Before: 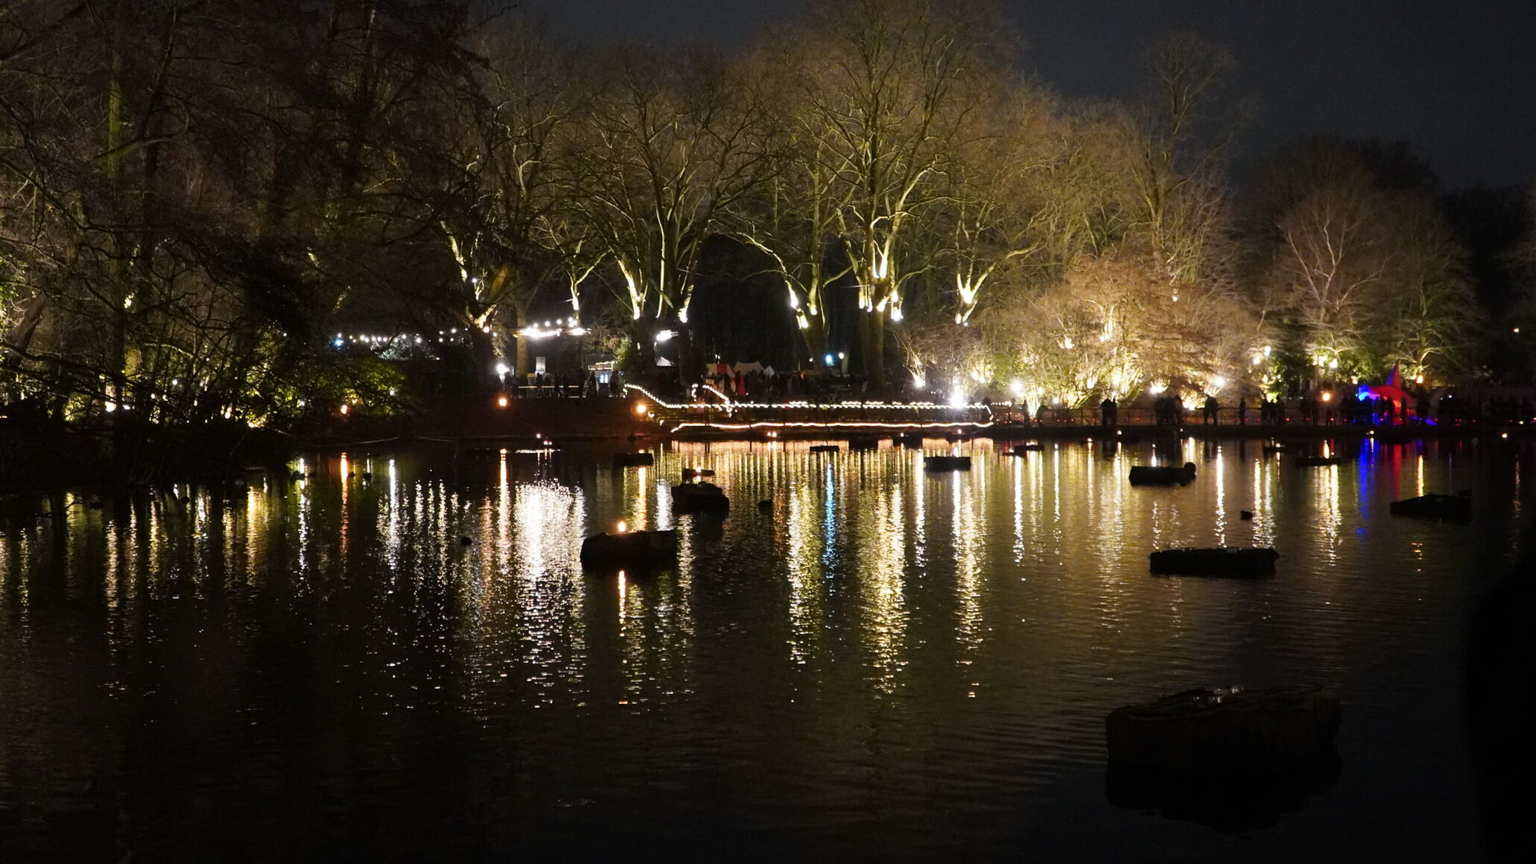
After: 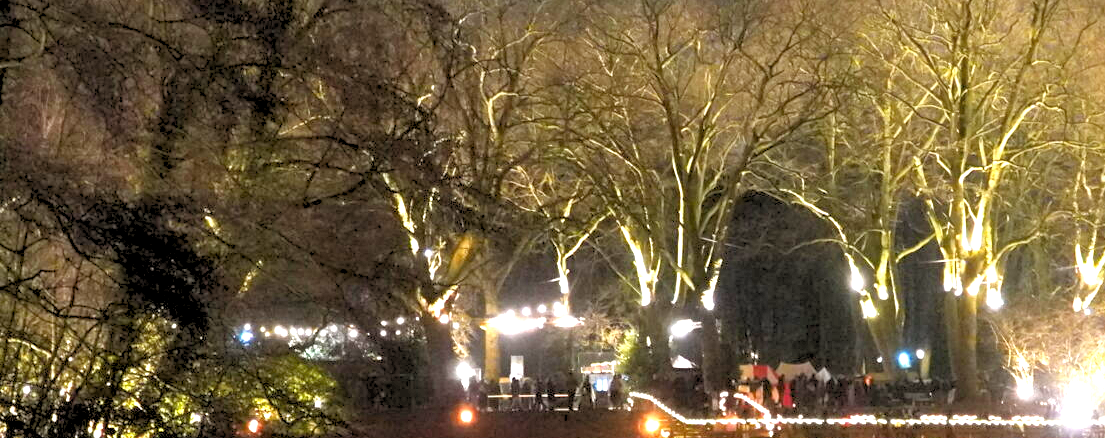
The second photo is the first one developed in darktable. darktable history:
crop: left 10.121%, top 10.631%, right 36.218%, bottom 51.526%
exposure: black level correction 0, exposure 2 EV, compensate highlight preservation false
rgb levels: preserve colors sum RGB, levels [[0.038, 0.433, 0.934], [0, 0.5, 1], [0, 0.5, 1]]
